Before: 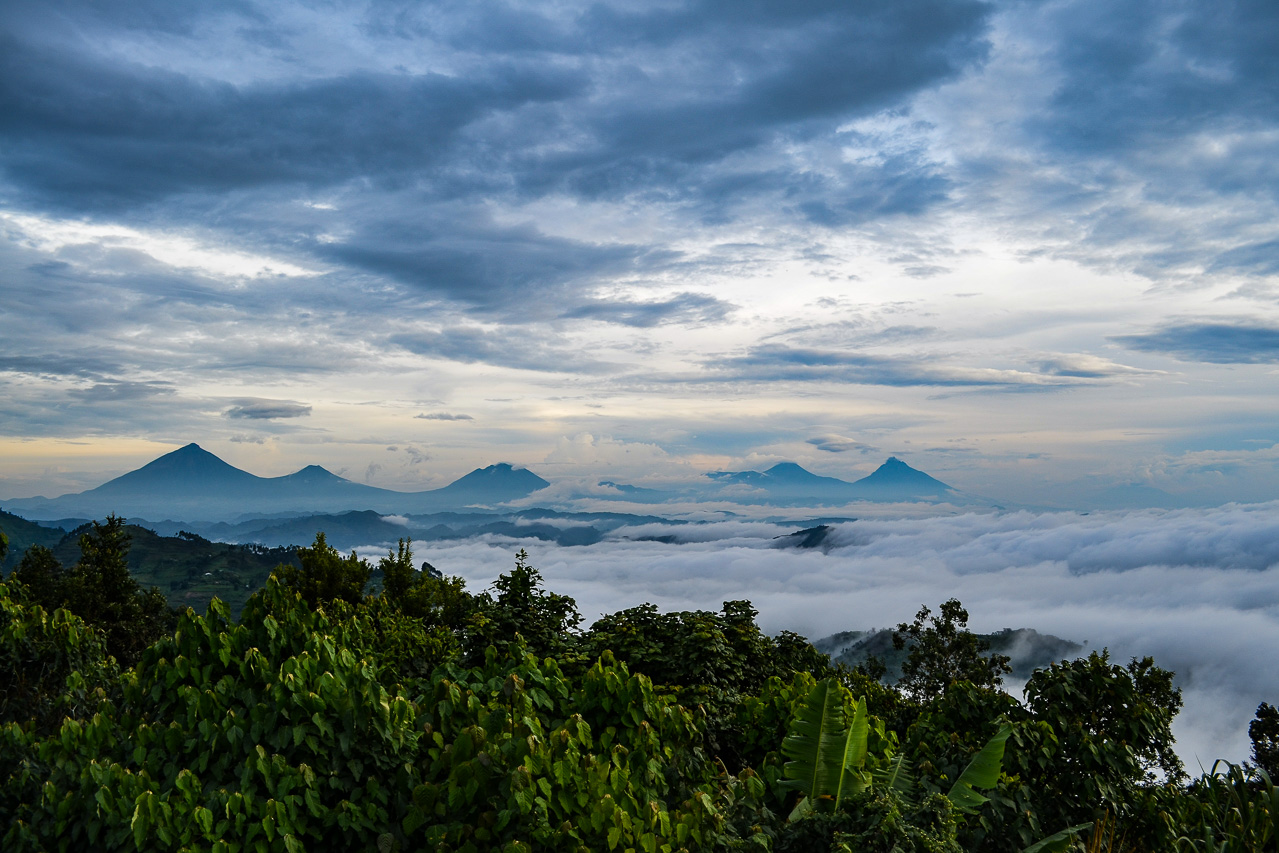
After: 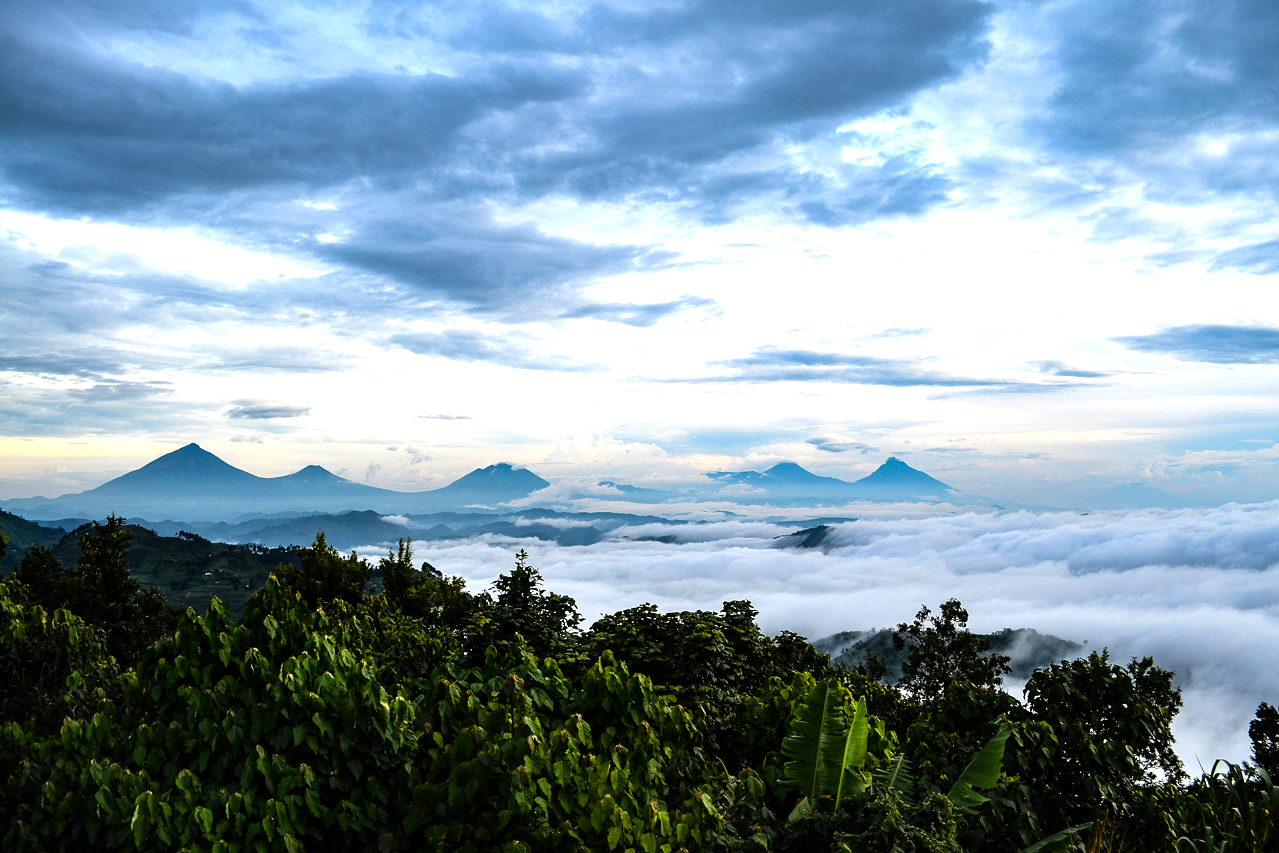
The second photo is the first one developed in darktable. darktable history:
shadows and highlights: shadows 2.55, highlights -17.06, soften with gaussian
tone equalizer: -8 EV -1.08 EV, -7 EV -0.981 EV, -6 EV -0.842 EV, -5 EV -0.6 EV, -3 EV 0.587 EV, -2 EV 0.844 EV, -1 EV 1 EV, +0 EV 1.08 EV
